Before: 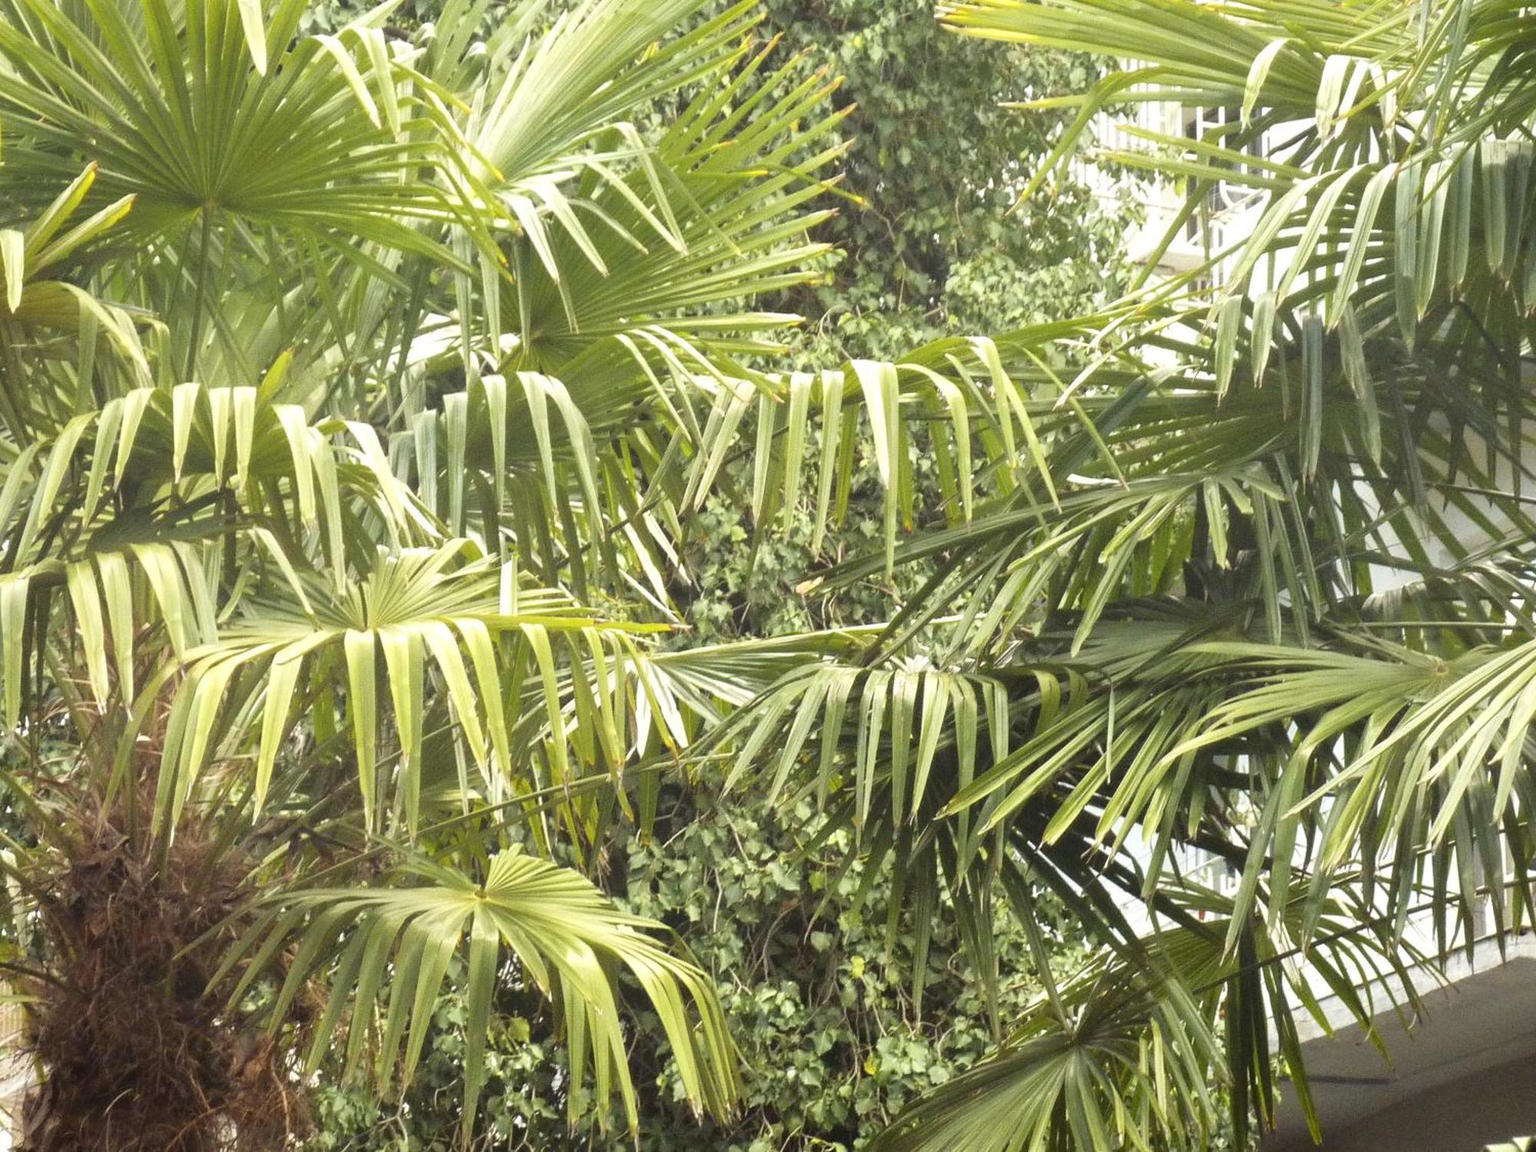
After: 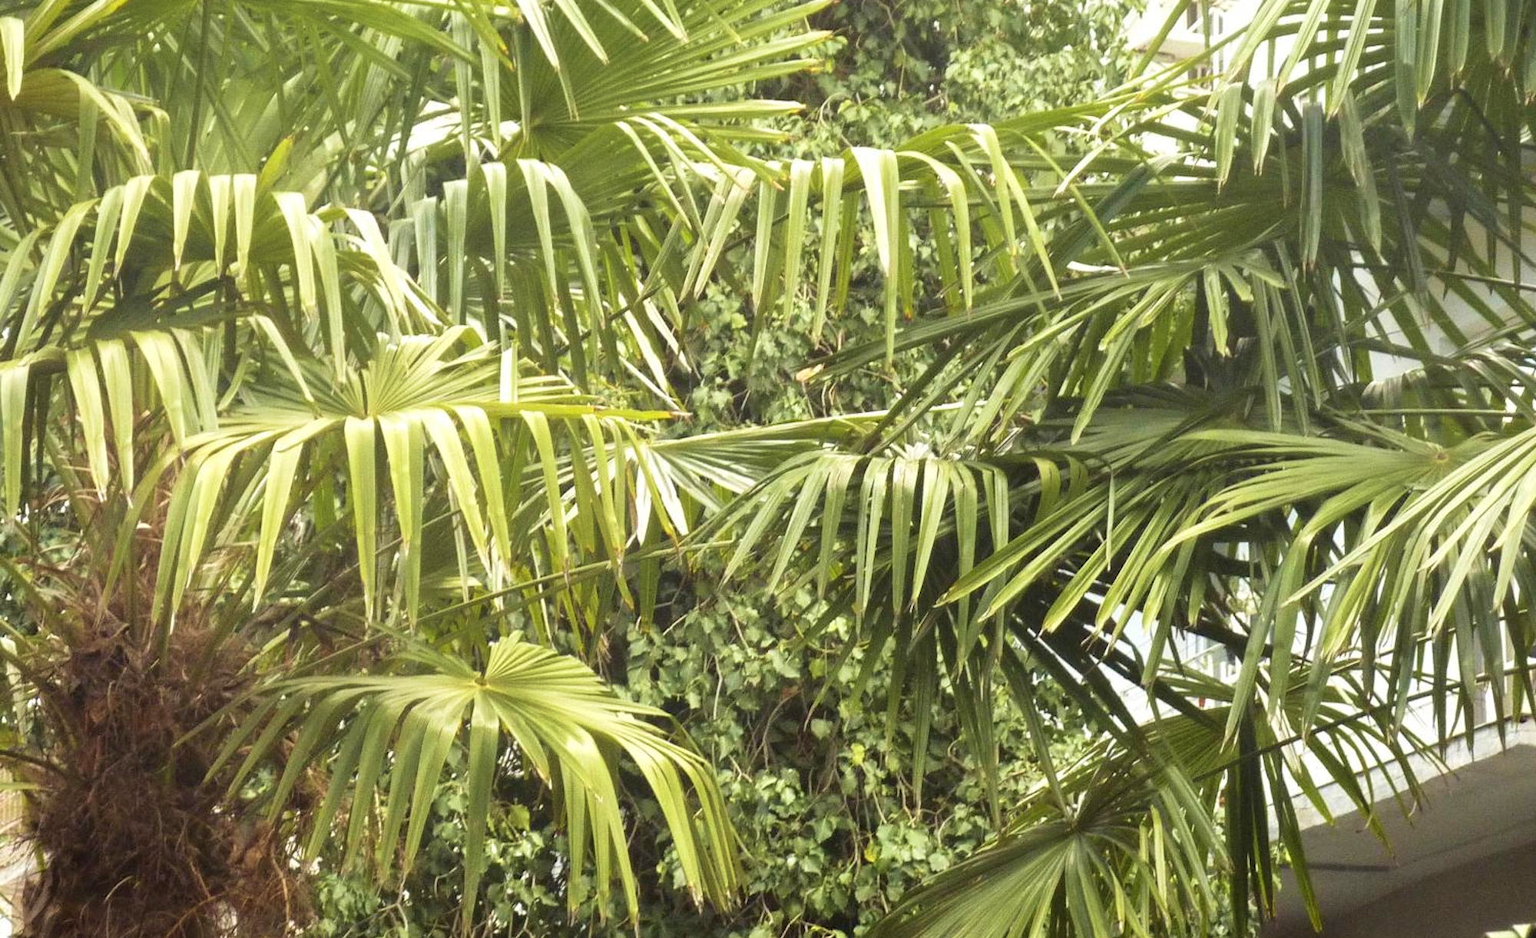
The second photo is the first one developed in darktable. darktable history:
velvia: on, module defaults
crop and rotate: top 18.507%
